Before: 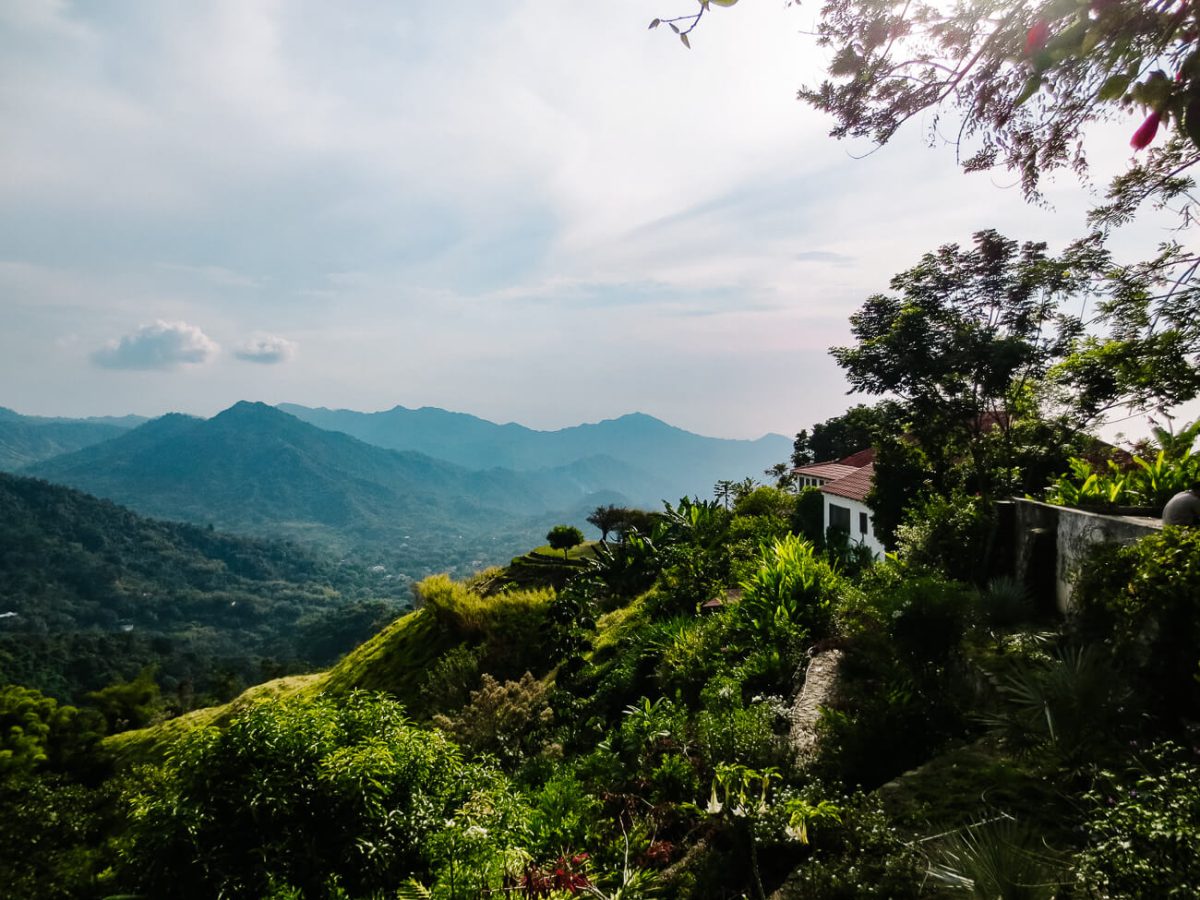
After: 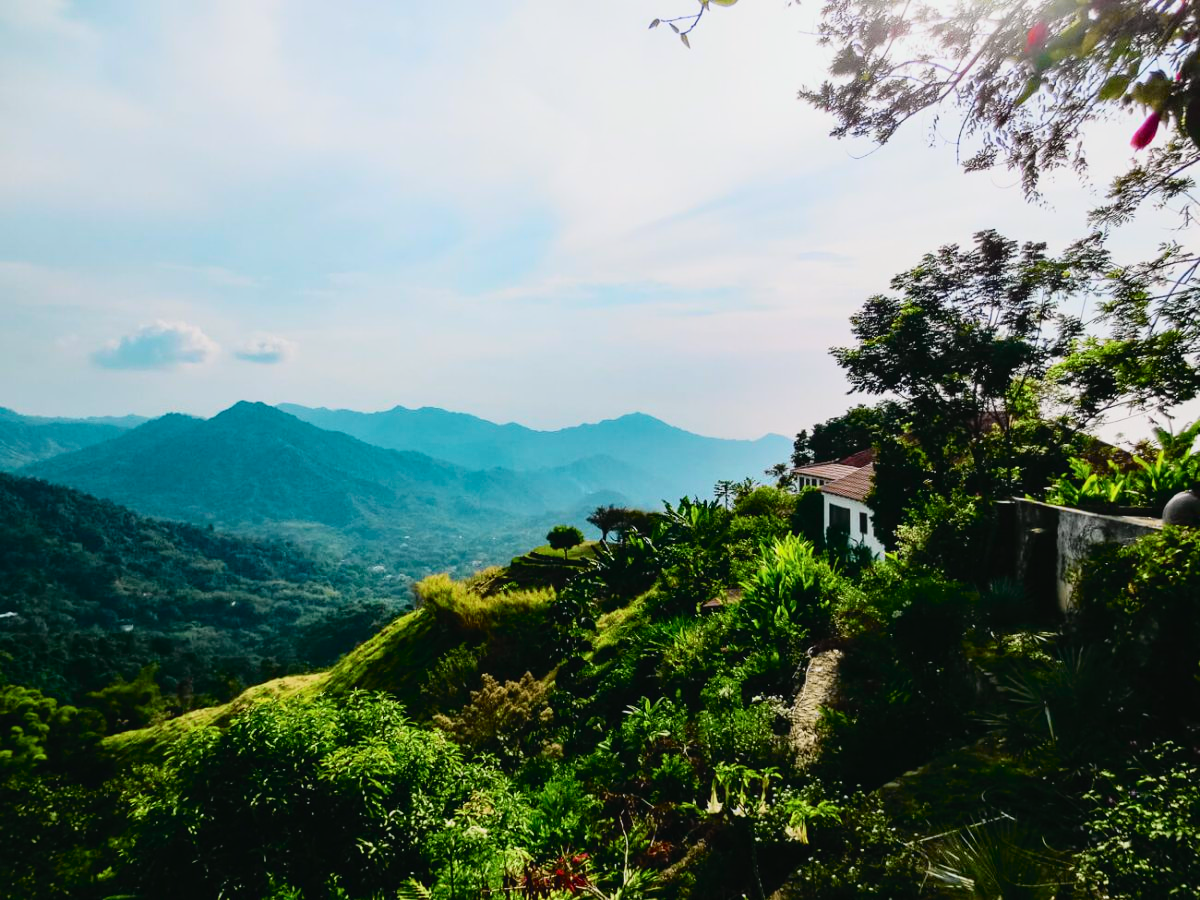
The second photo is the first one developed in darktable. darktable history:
white balance: emerald 1
tone curve: curves: ch0 [(0, 0.022) (0.114, 0.088) (0.282, 0.316) (0.446, 0.511) (0.613, 0.693) (0.786, 0.843) (0.999, 0.949)]; ch1 [(0, 0) (0.395, 0.343) (0.463, 0.427) (0.486, 0.474) (0.503, 0.5) (0.535, 0.522) (0.555, 0.546) (0.594, 0.614) (0.755, 0.793) (1, 1)]; ch2 [(0, 0) (0.369, 0.388) (0.449, 0.431) (0.501, 0.5) (0.528, 0.517) (0.561, 0.598) (0.697, 0.721) (1, 1)], color space Lab, independent channels, preserve colors none
